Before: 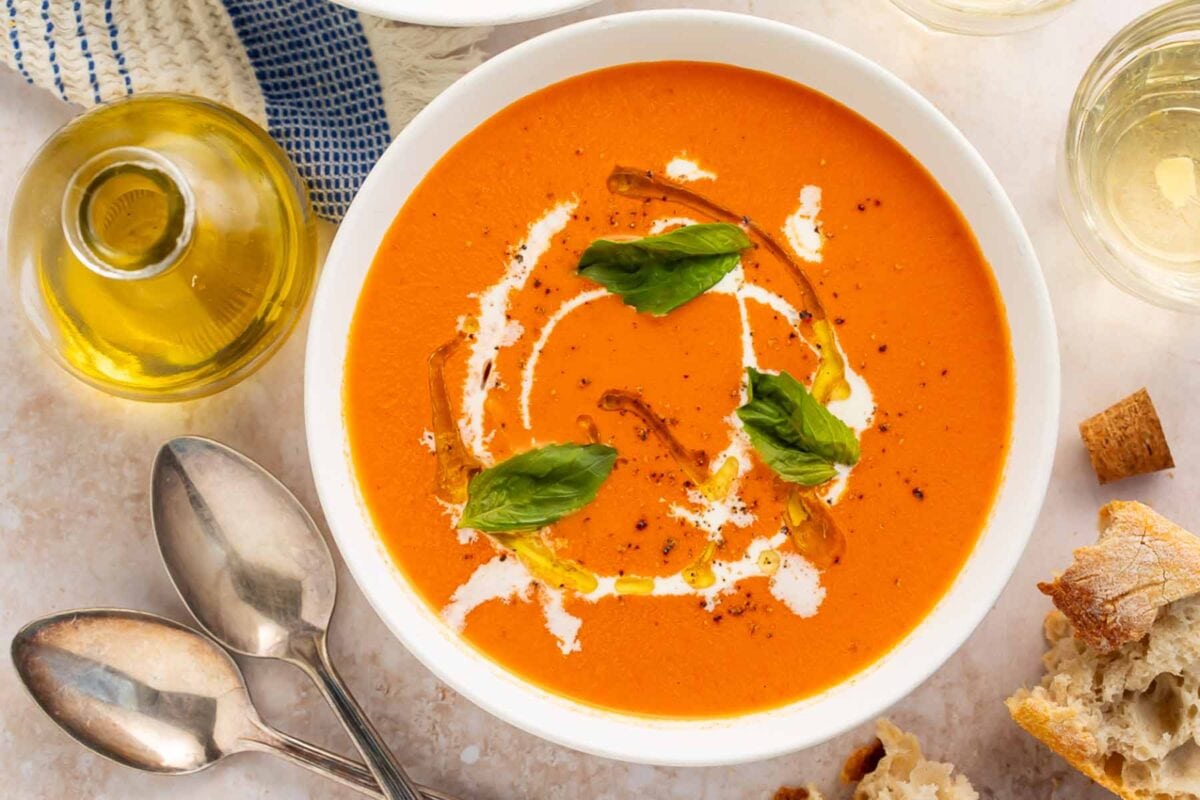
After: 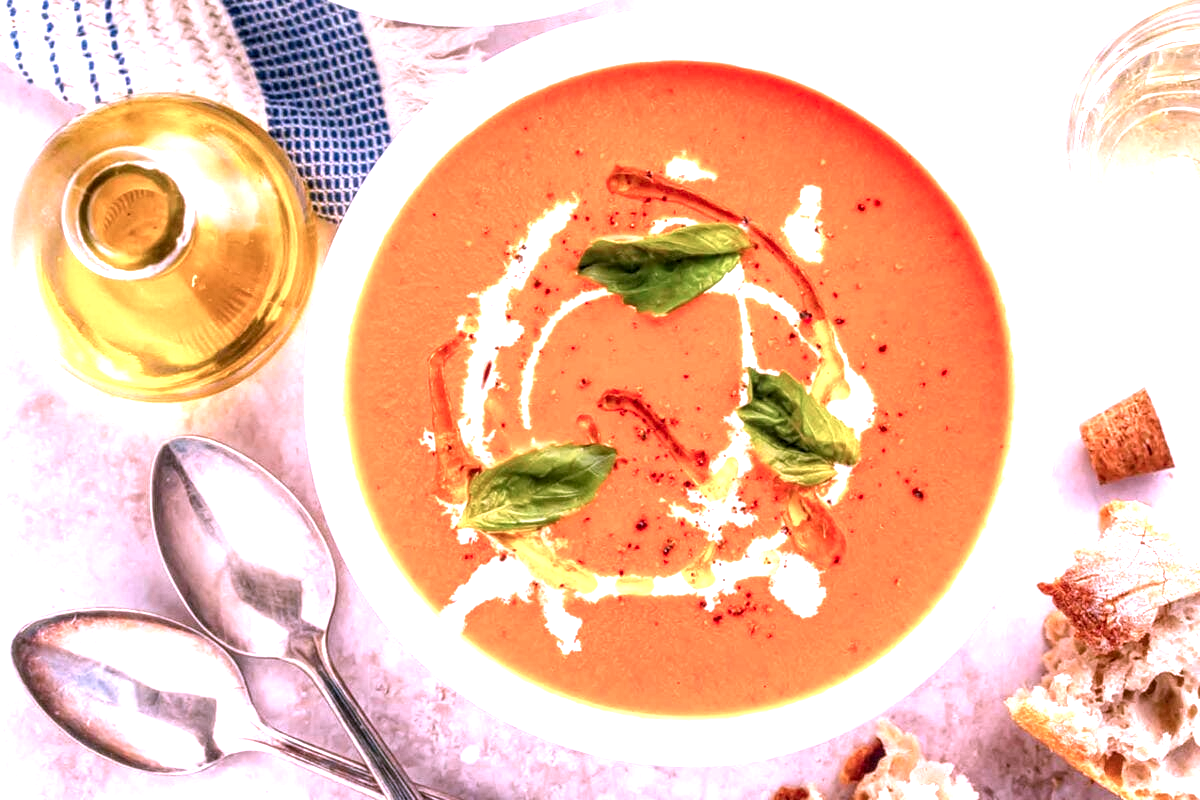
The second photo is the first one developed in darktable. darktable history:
white balance: emerald 1
exposure: black level correction 0, exposure 1.2 EV, compensate highlight preservation false
color correction: highlights a* 15.03, highlights b* -25.07
local contrast: highlights 25%, detail 150%
